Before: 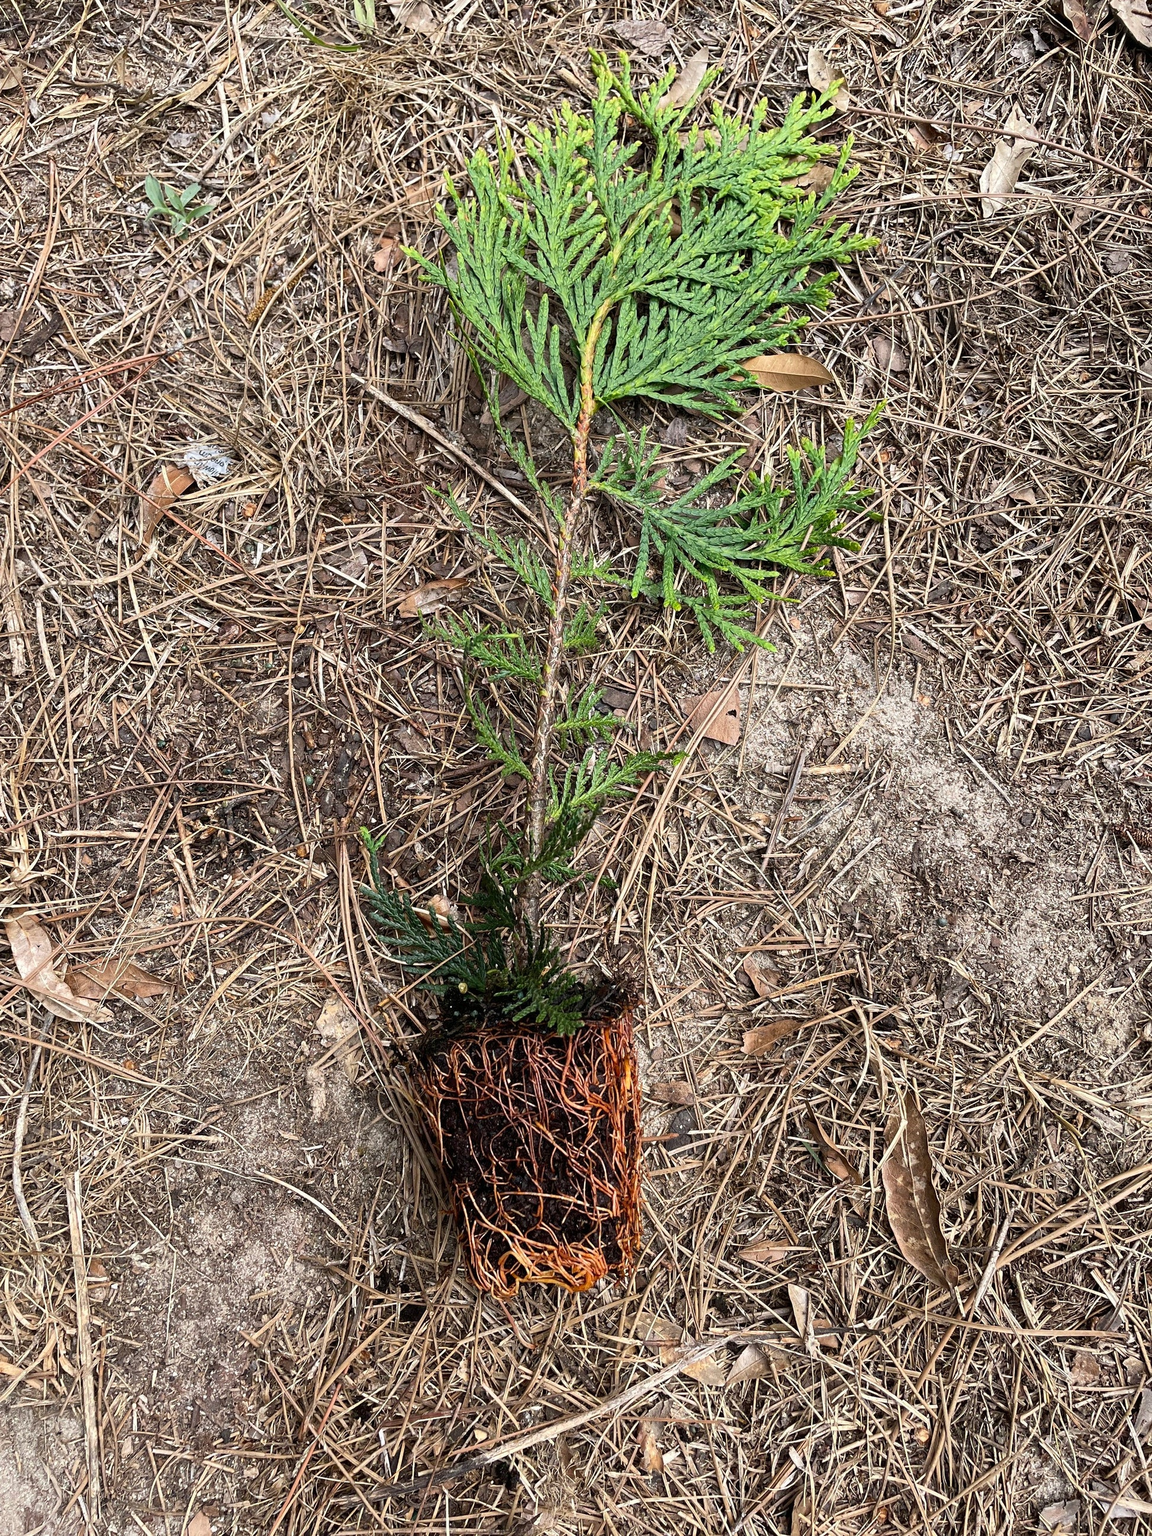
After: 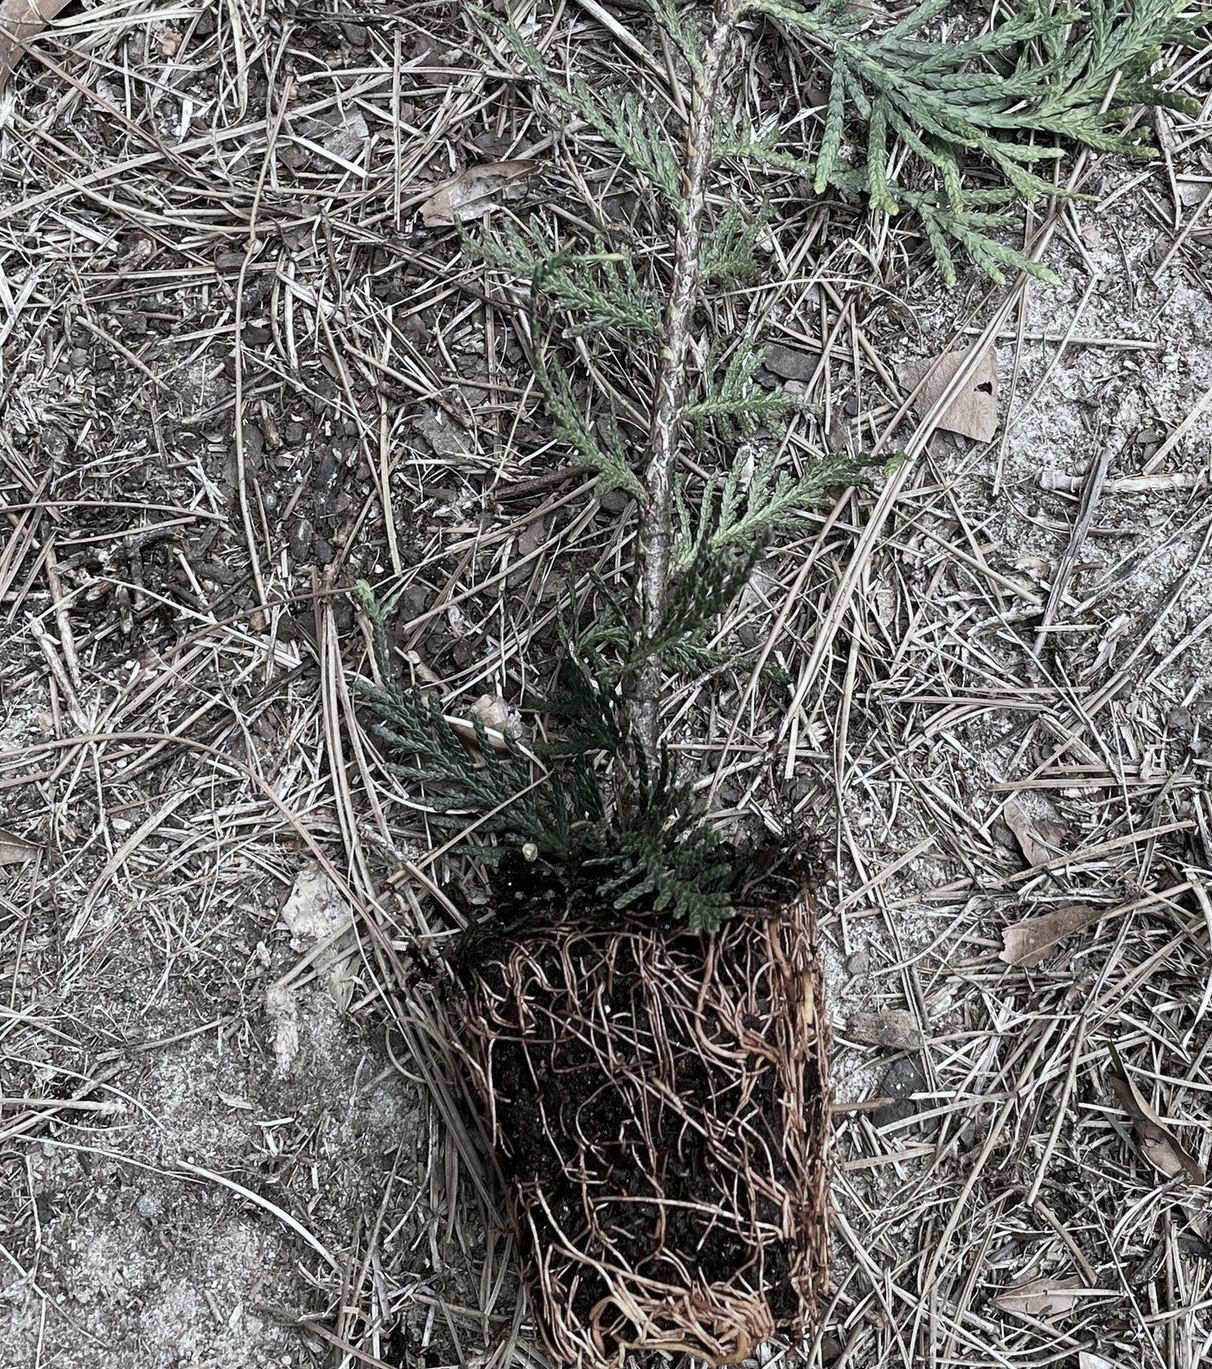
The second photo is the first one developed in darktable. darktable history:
crop: left 12.969%, top 31.517%, right 24.717%, bottom 15.697%
color calibration: gray › normalize channels true, illuminant as shot in camera, x 0.379, y 0.381, temperature 4097.74 K, gamut compression 0.021
tone equalizer: edges refinement/feathering 500, mask exposure compensation -1.57 EV, preserve details no
color correction: highlights b* 0.029, saturation 0.359
